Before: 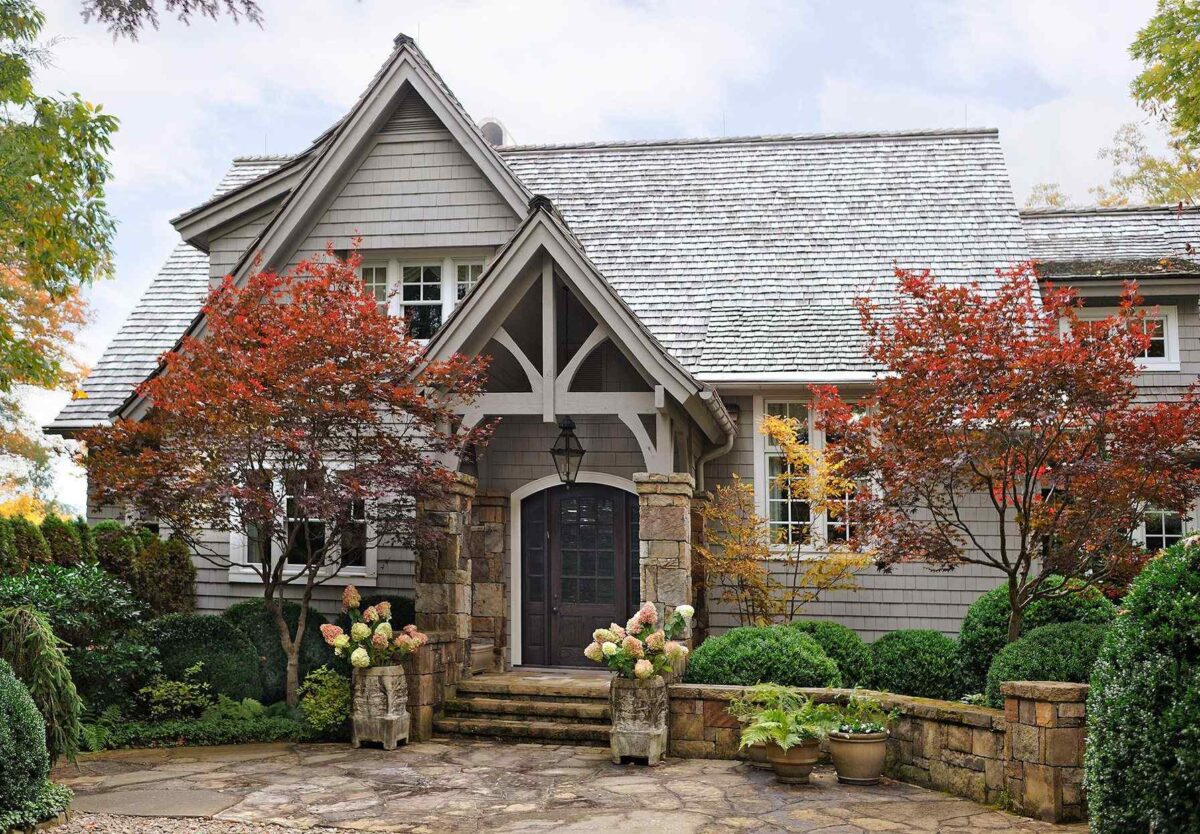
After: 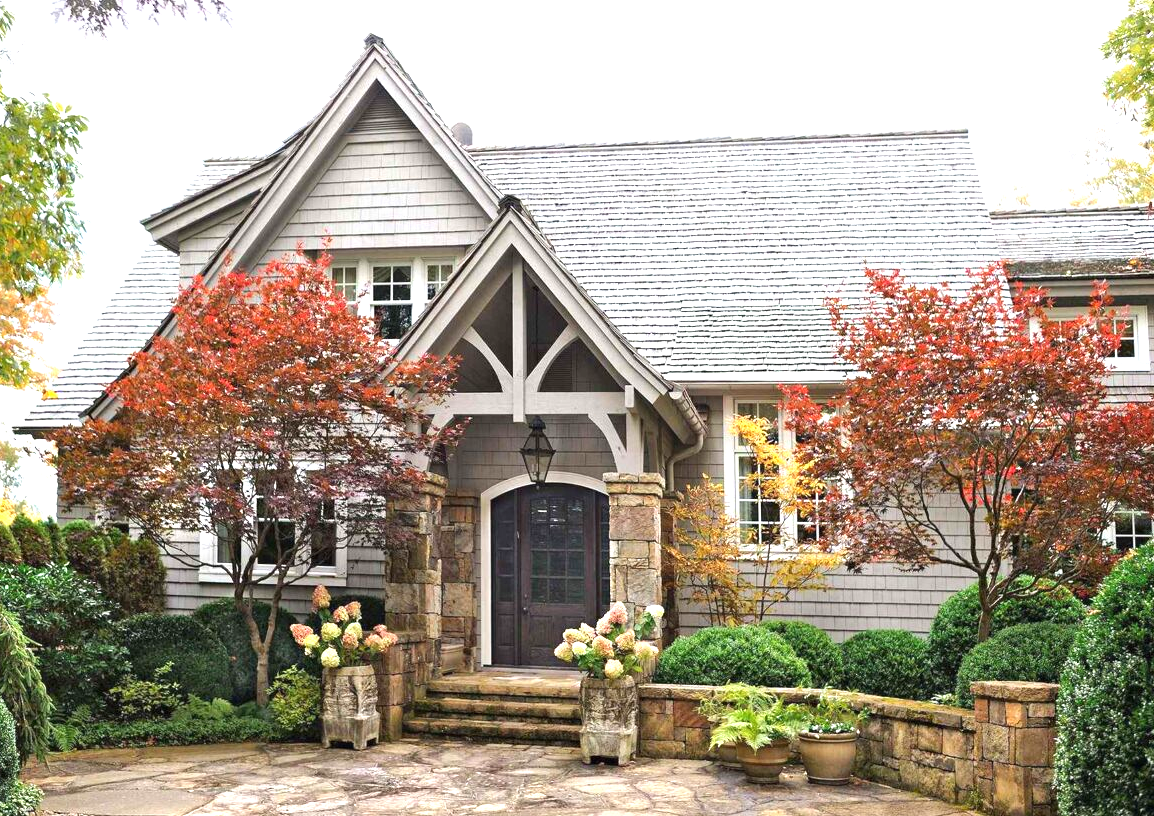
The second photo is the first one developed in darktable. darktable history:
exposure: black level correction 0, exposure 1.001 EV, compensate highlight preservation false
crop and rotate: left 2.535%, right 1.219%, bottom 2.103%
